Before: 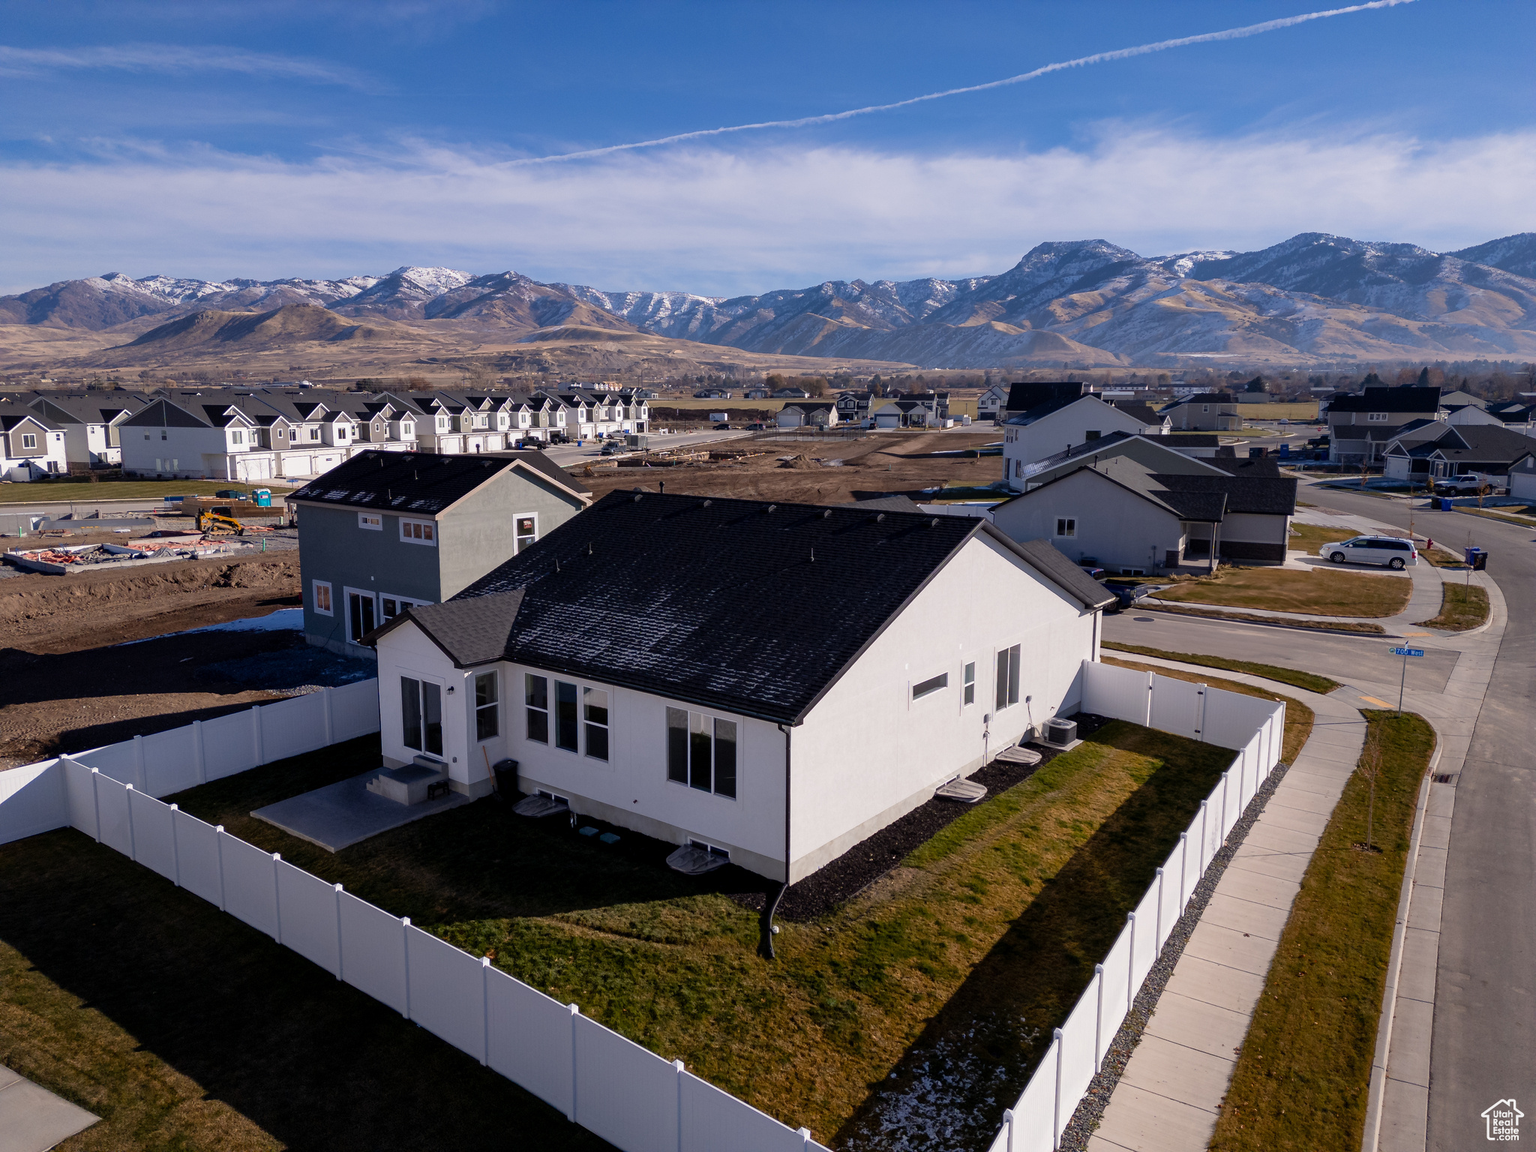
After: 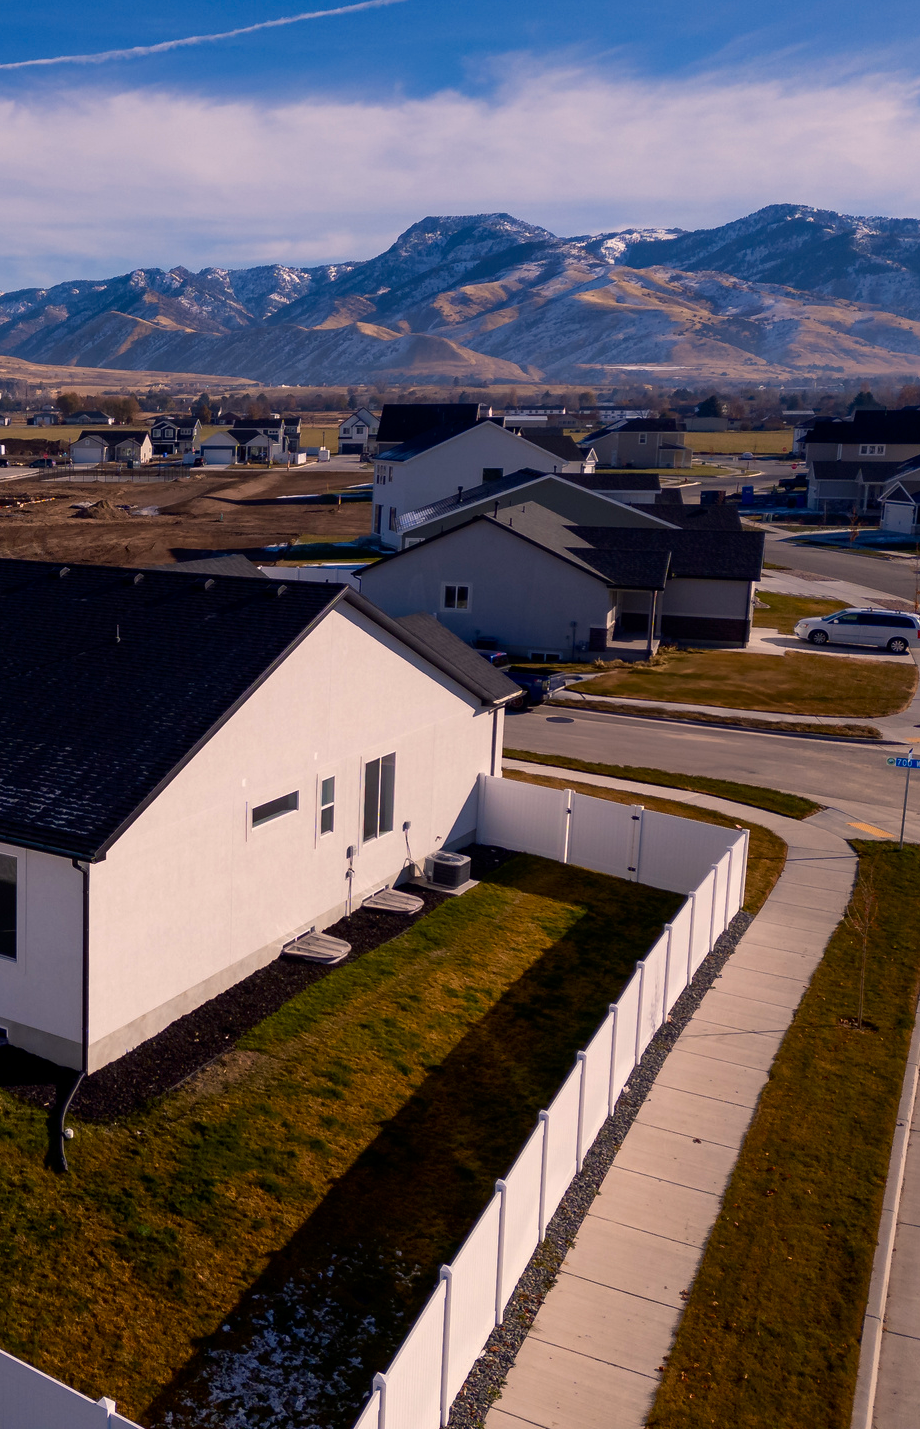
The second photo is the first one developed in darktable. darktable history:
crop: left 47.164%, top 6.937%, right 7.873%
contrast brightness saturation: contrast 0.066, brightness -0.126, saturation 0.061
color balance rgb: highlights gain › chroma 3.168%, highlights gain › hue 55.31°, perceptual saturation grading › global saturation 4.009%, global vibrance 25.033%
